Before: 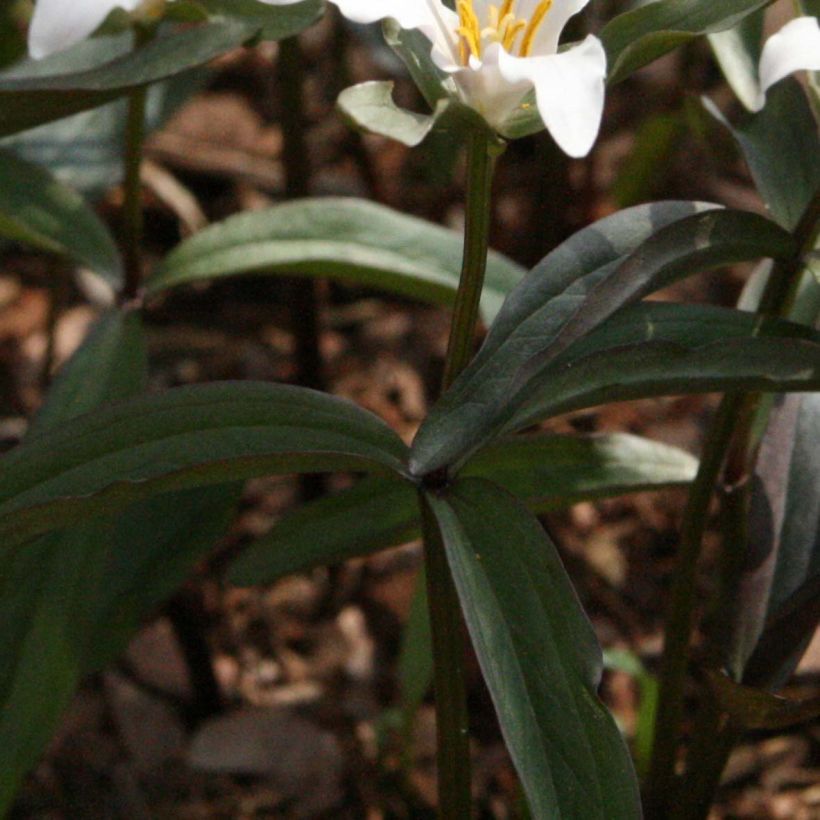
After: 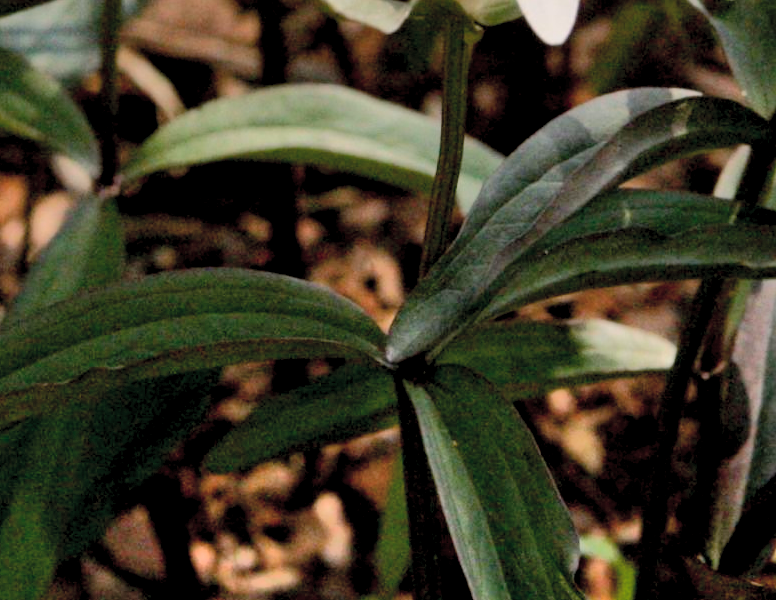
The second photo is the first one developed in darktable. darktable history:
color balance rgb: highlights gain › chroma 1.705%, highlights gain › hue 56.57°, linear chroma grading › global chroma 13.091%, perceptual saturation grading › global saturation 0.608%
crop and rotate: left 2.817%, top 13.864%, right 2.465%, bottom 12.855%
shadows and highlights: white point adjustment 0.104, highlights -71, highlights color adjustment 55.13%, soften with gaussian
contrast brightness saturation: brightness 0.142
exposure: black level correction 0.011, exposure -0.478 EV, compensate highlight preservation false
